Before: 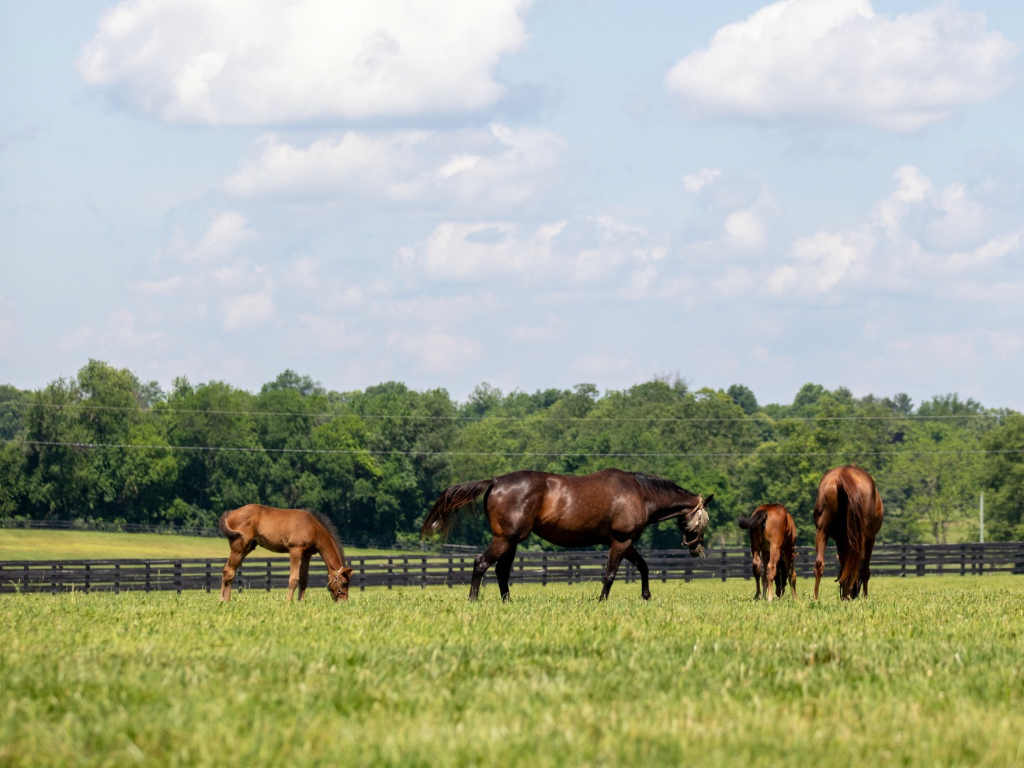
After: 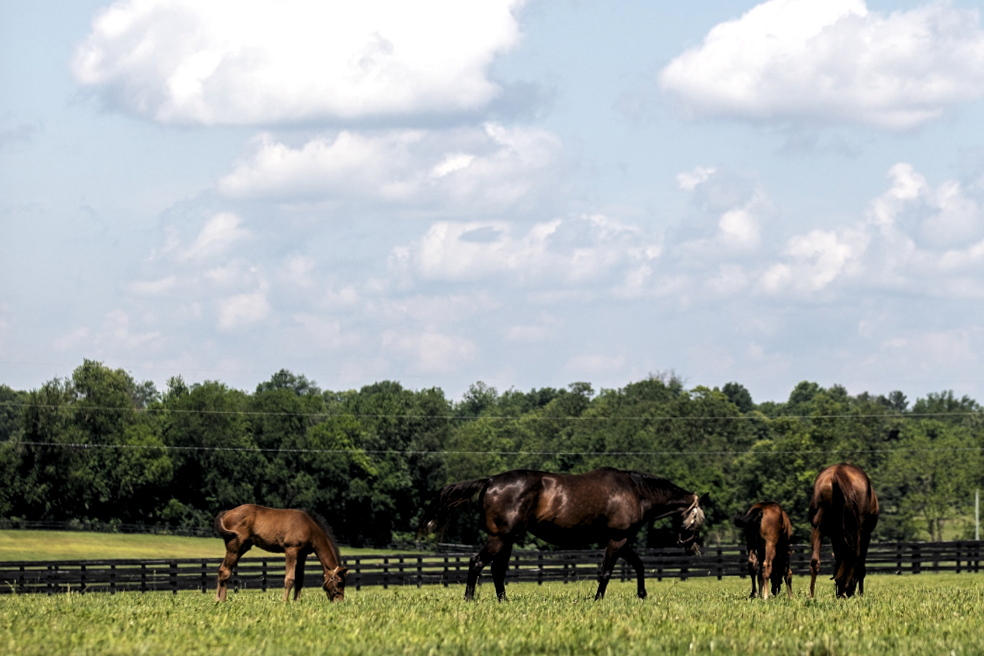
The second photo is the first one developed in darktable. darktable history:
crop and rotate: angle 0.2°, left 0.275%, right 3.127%, bottom 14.18%
levels: levels [0.101, 0.578, 0.953]
sharpen: amount 0.2
